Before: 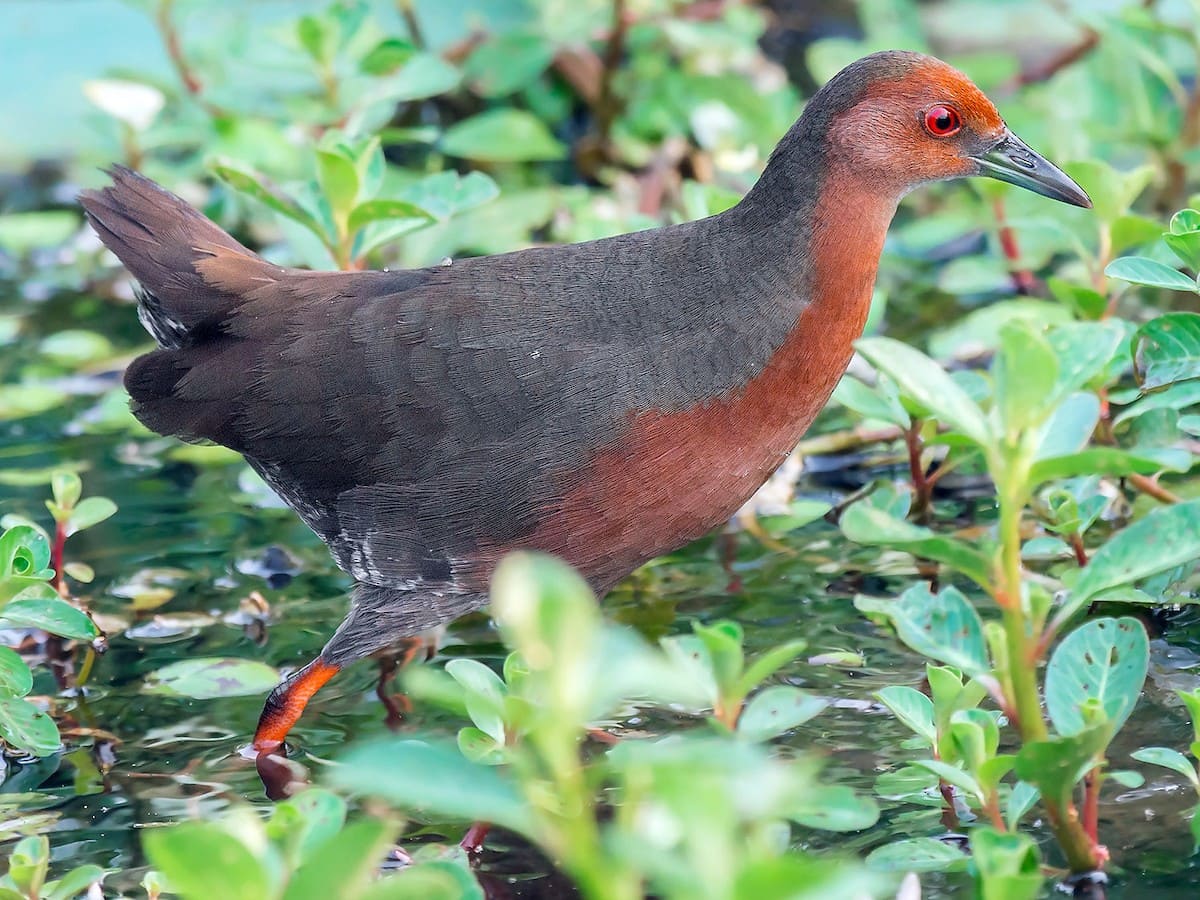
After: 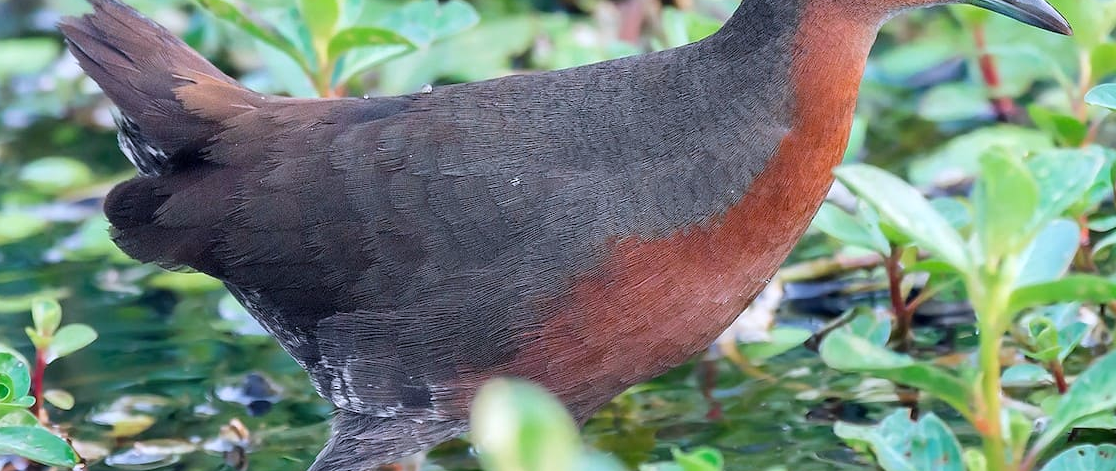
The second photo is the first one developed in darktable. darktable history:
crop: left 1.744%, top 19.225%, right 5.069%, bottom 28.357%
white balance: red 0.984, blue 1.059
